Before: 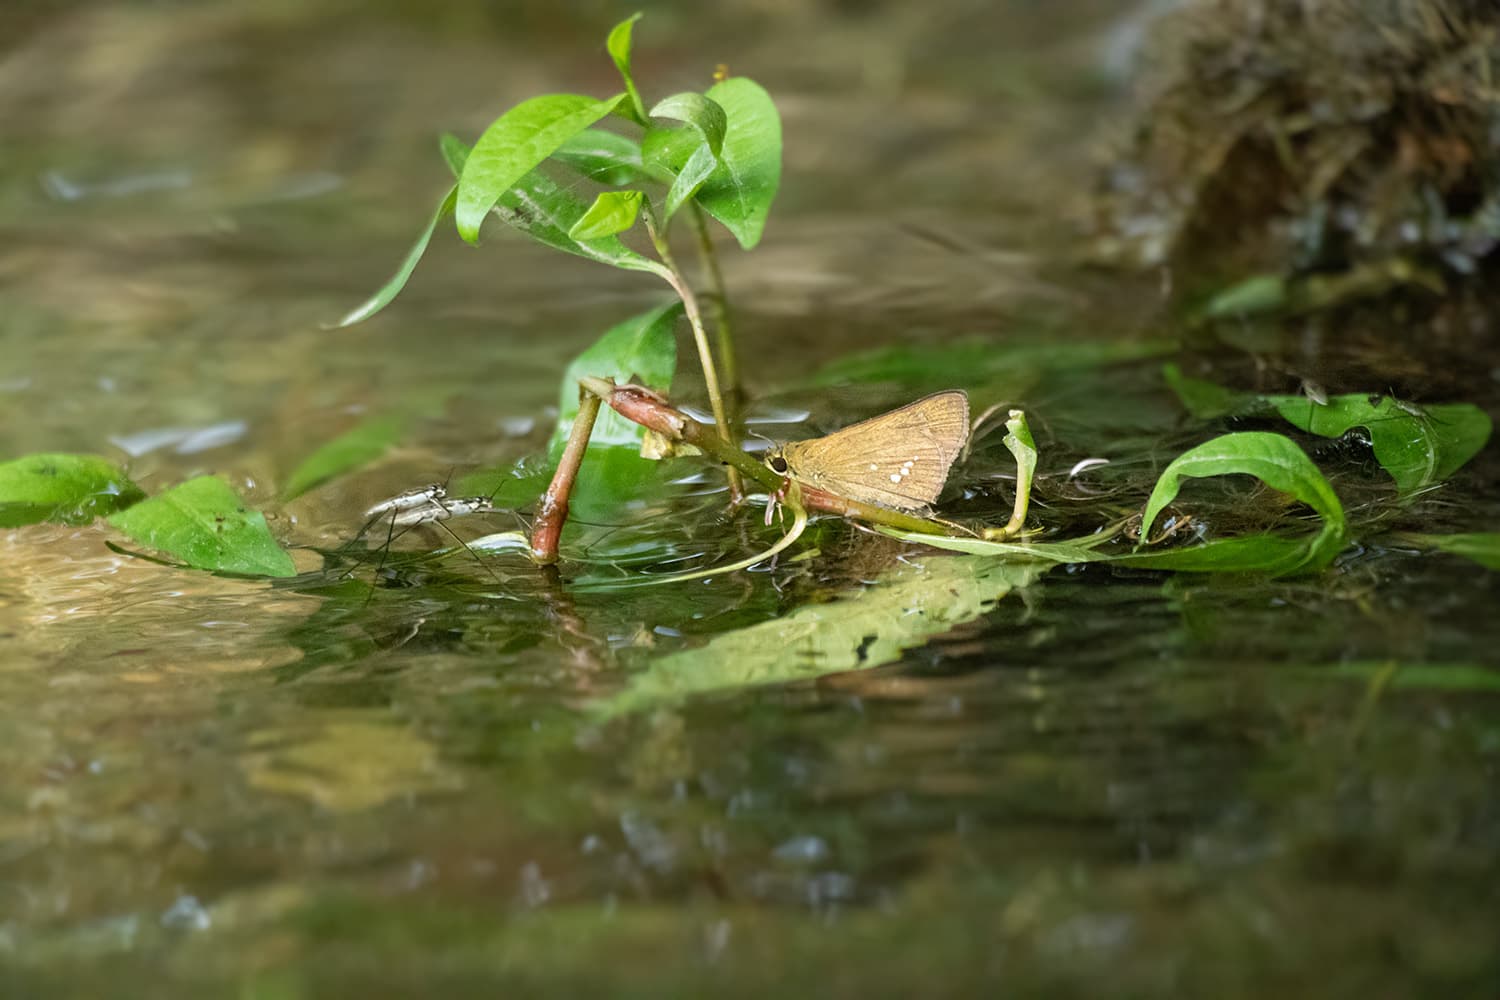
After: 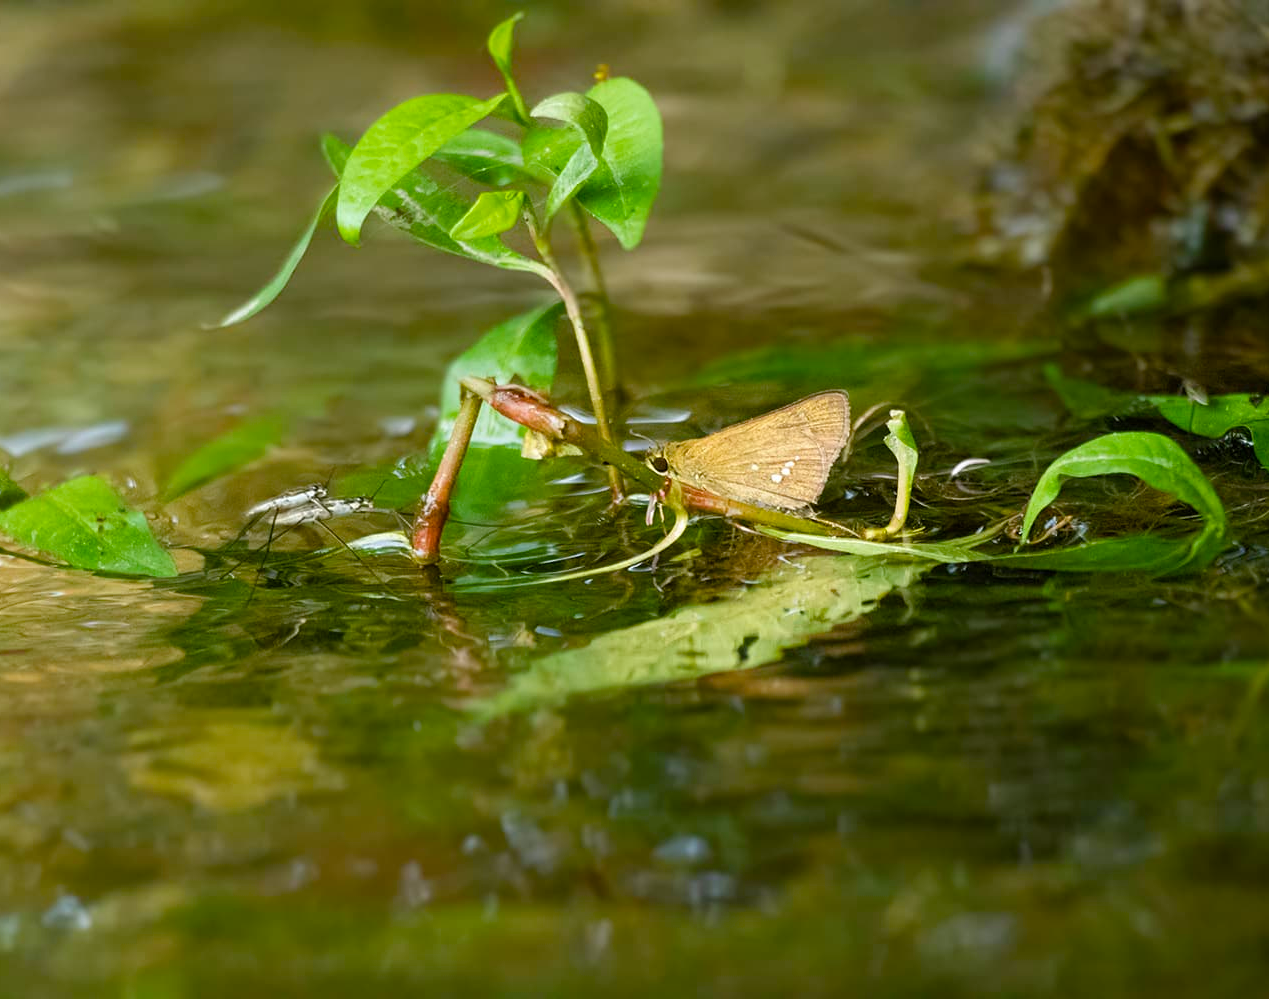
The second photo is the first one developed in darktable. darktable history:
color balance rgb: linear chroma grading › global chroma 14.739%, perceptual saturation grading › global saturation 20%, perceptual saturation grading › highlights -25.736%, perceptual saturation grading › shadows 26.045%, global vibrance 12.389%
exposure: compensate exposure bias true, compensate highlight preservation false
crop: left 7.986%, right 7.412%
